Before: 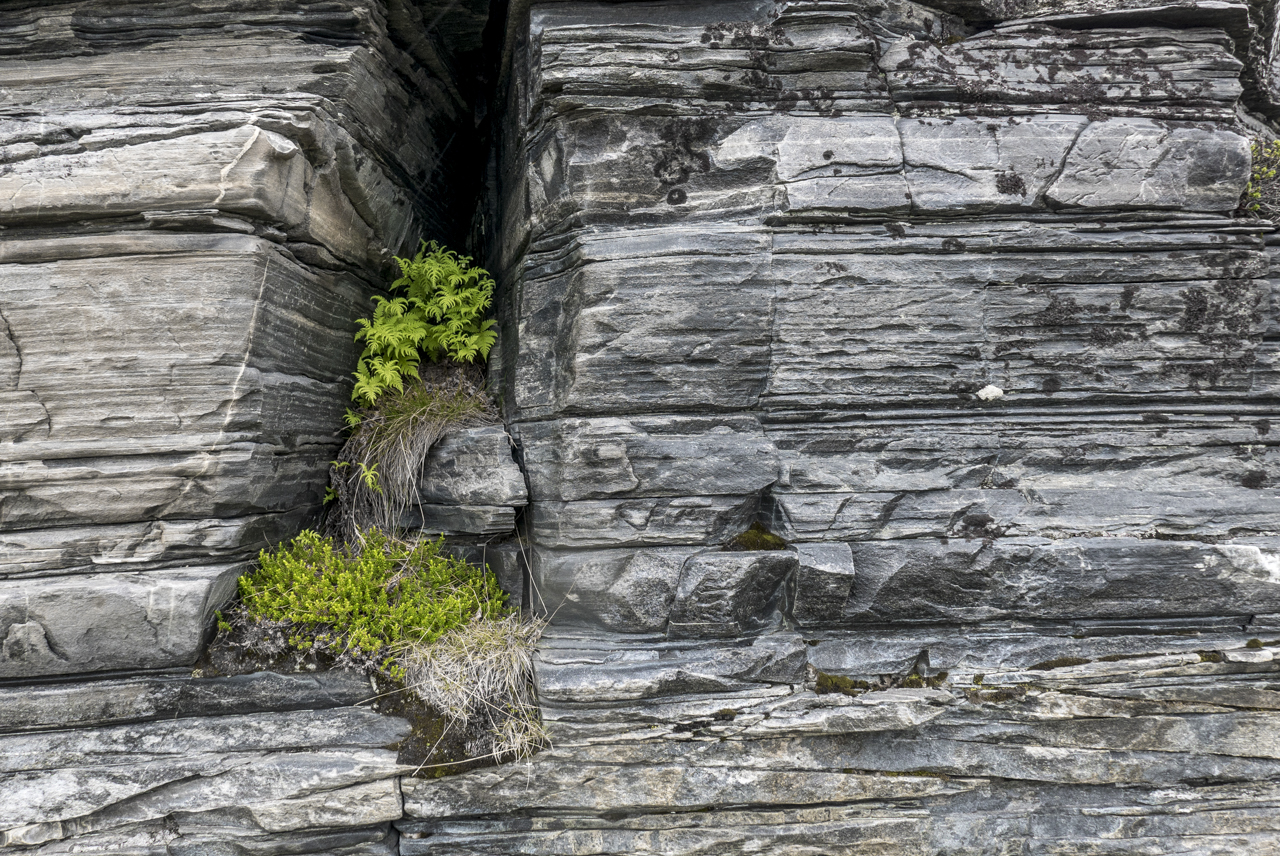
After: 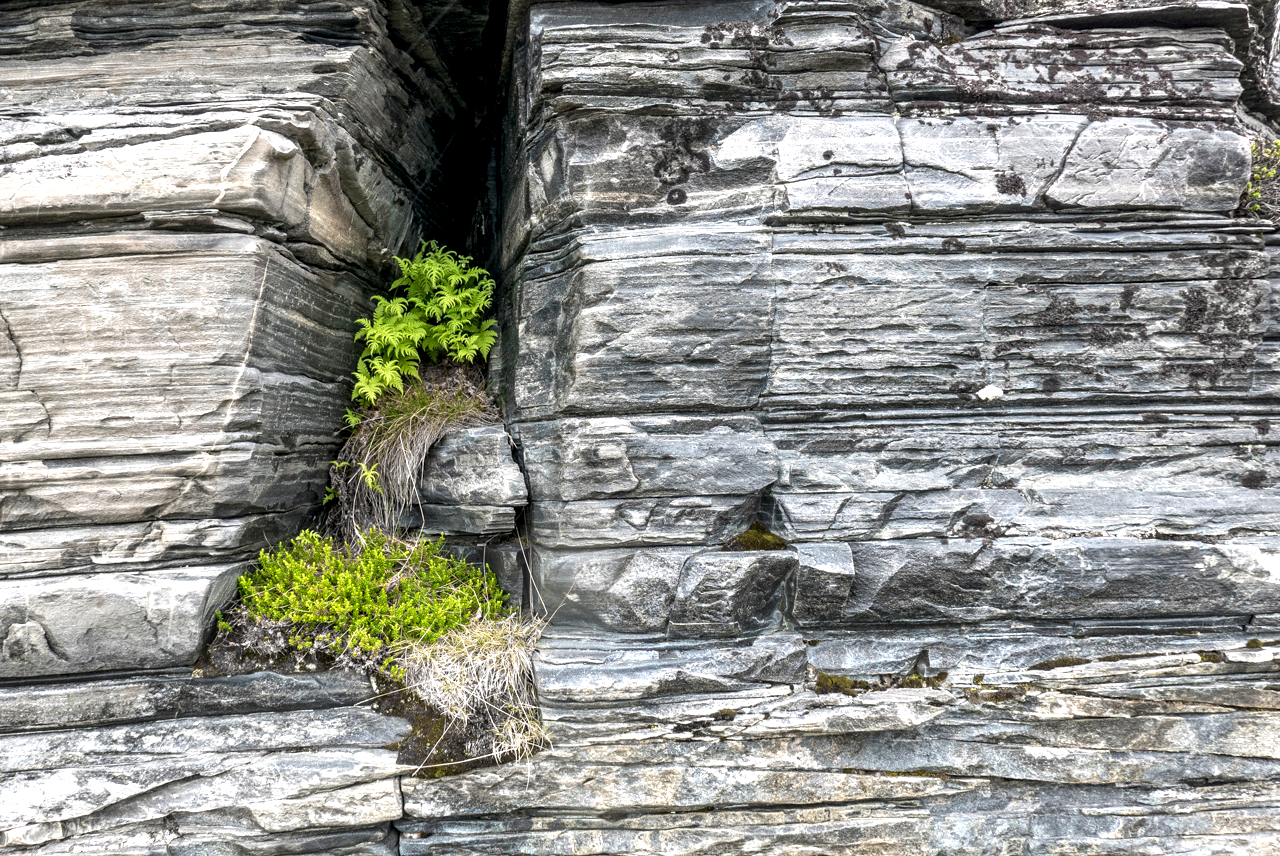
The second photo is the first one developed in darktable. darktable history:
local contrast: highlights 105%, shadows 102%, detail 120%, midtone range 0.2
exposure: black level correction 0, exposure 0.682 EV, compensate highlight preservation false
